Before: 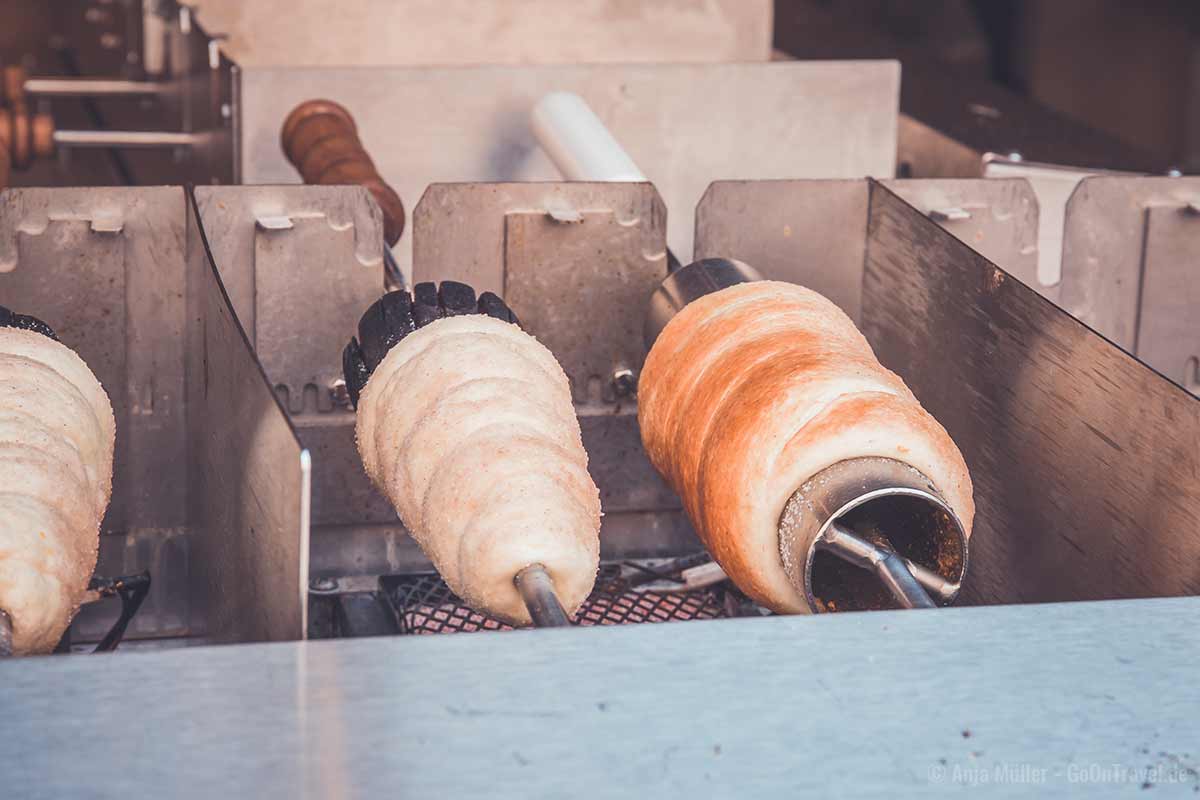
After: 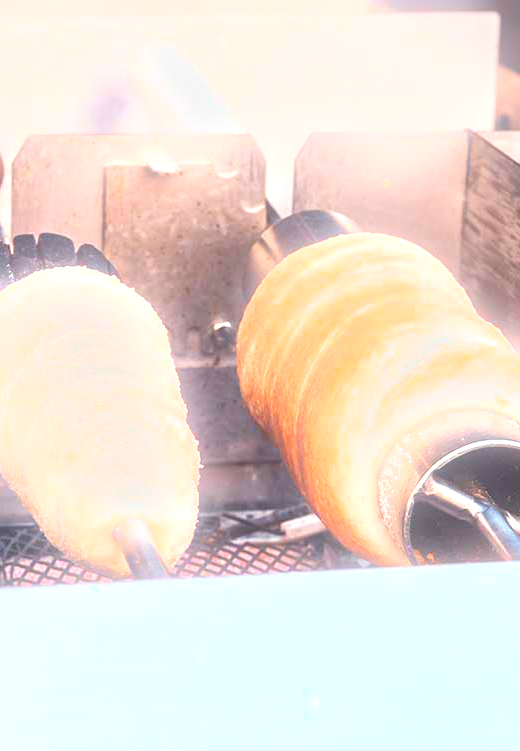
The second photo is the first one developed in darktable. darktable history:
exposure: exposure 1 EV, compensate highlight preservation false
crop: left 33.452%, top 6.025%, right 23.155%
bloom: size 5%, threshold 95%, strength 15%
